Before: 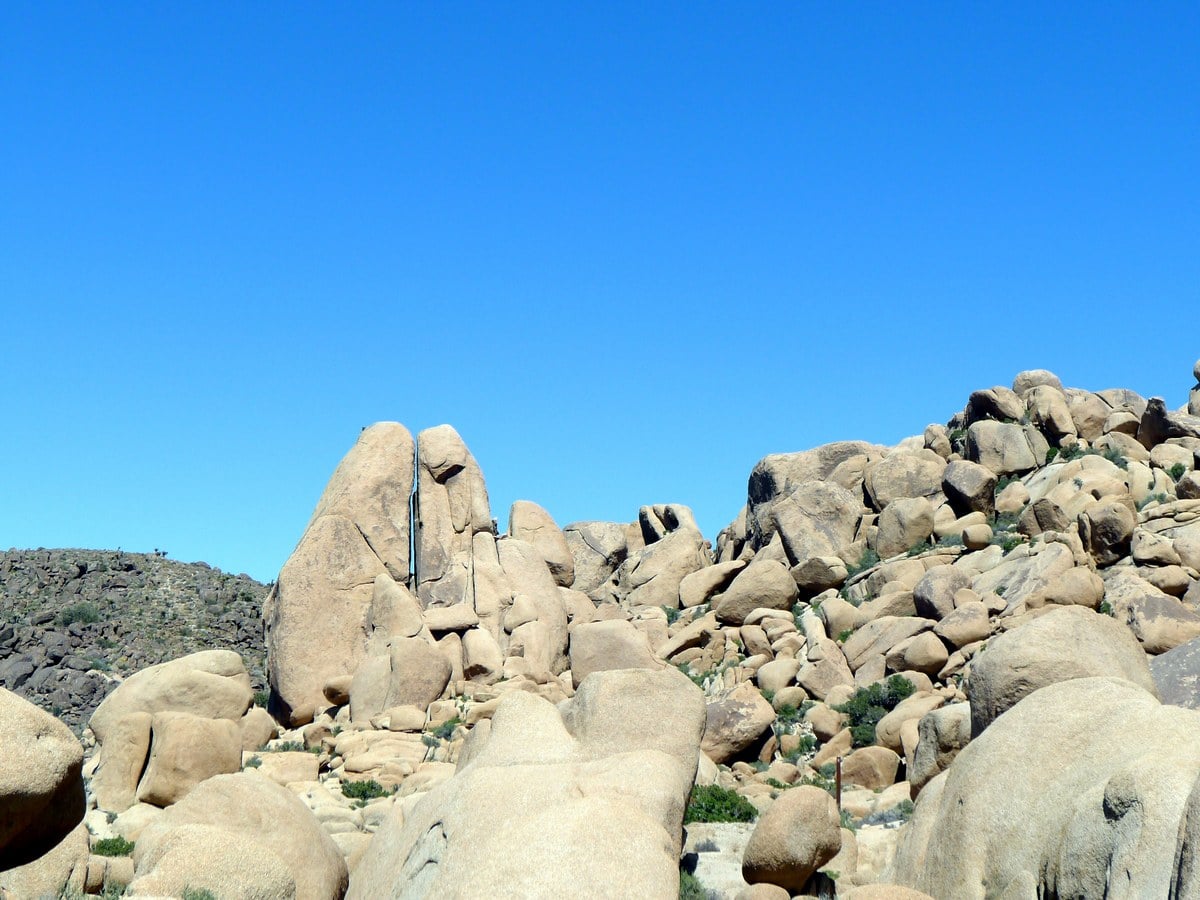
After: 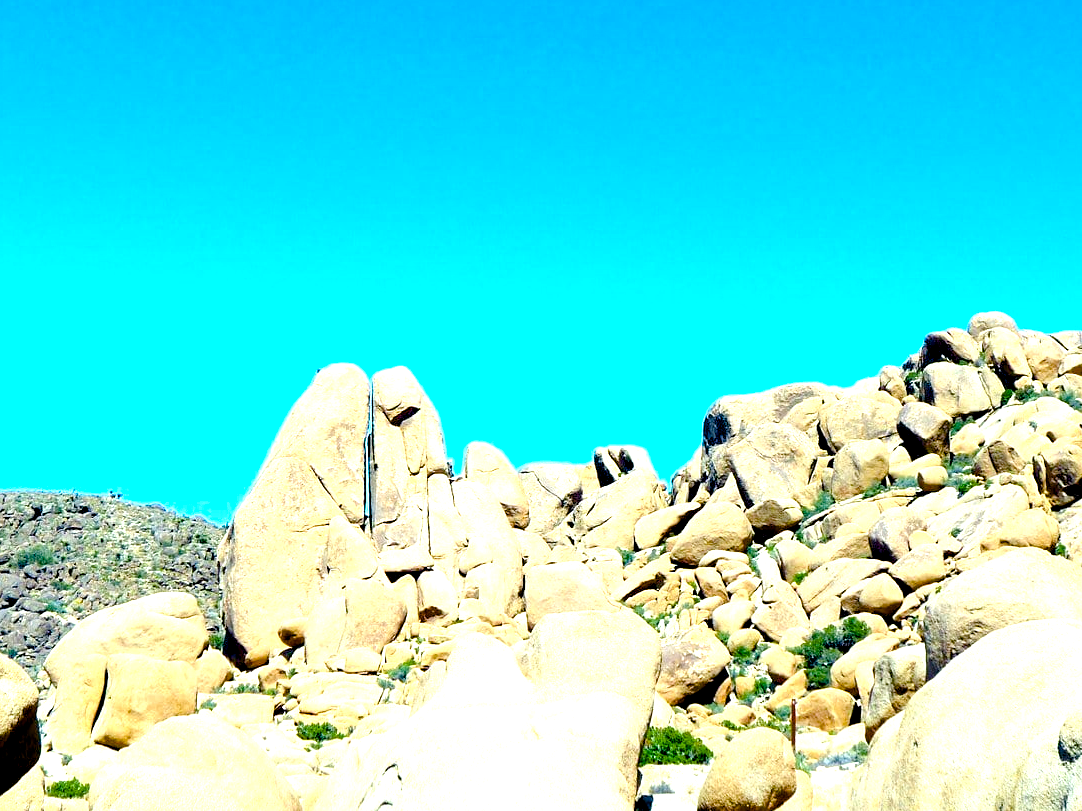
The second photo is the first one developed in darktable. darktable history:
crop: left 3.753%, top 6.477%, right 6.078%, bottom 3.342%
exposure: black level correction 0, exposure 1.199 EV, compensate exposure bias true, compensate highlight preservation false
sharpen: amount 0.206
color balance rgb: global offset › luminance -0.851%, perceptual saturation grading › global saturation 43.862%, perceptual saturation grading › highlights -25.784%, perceptual saturation grading › shadows 49.976%, perceptual brilliance grading › global brilliance 2.576%, perceptual brilliance grading › highlights -3.017%, perceptual brilliance grading › shadows 3.31%, global vibrance 45.225%
